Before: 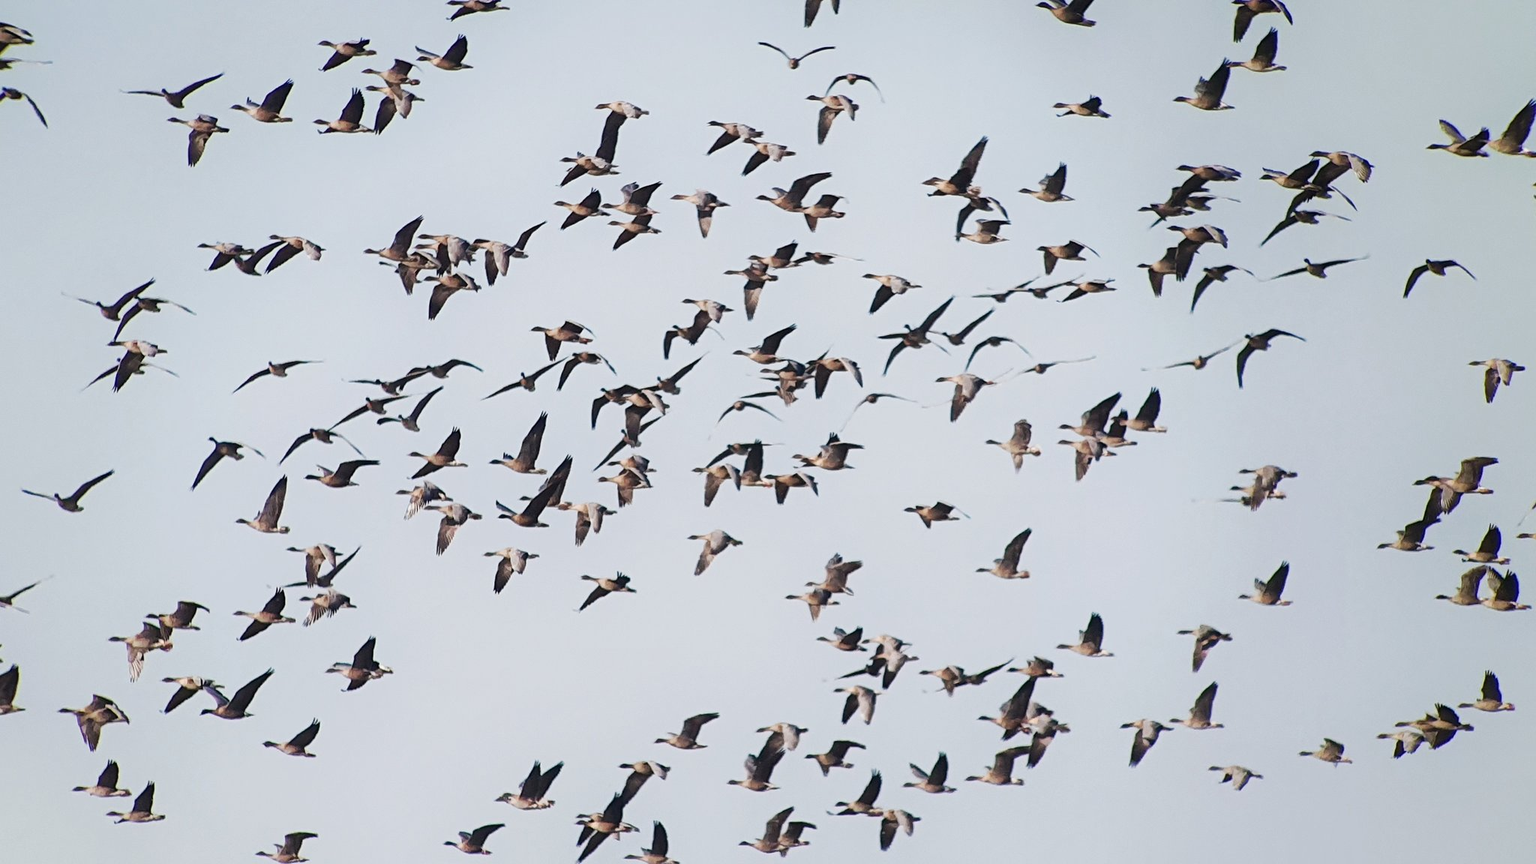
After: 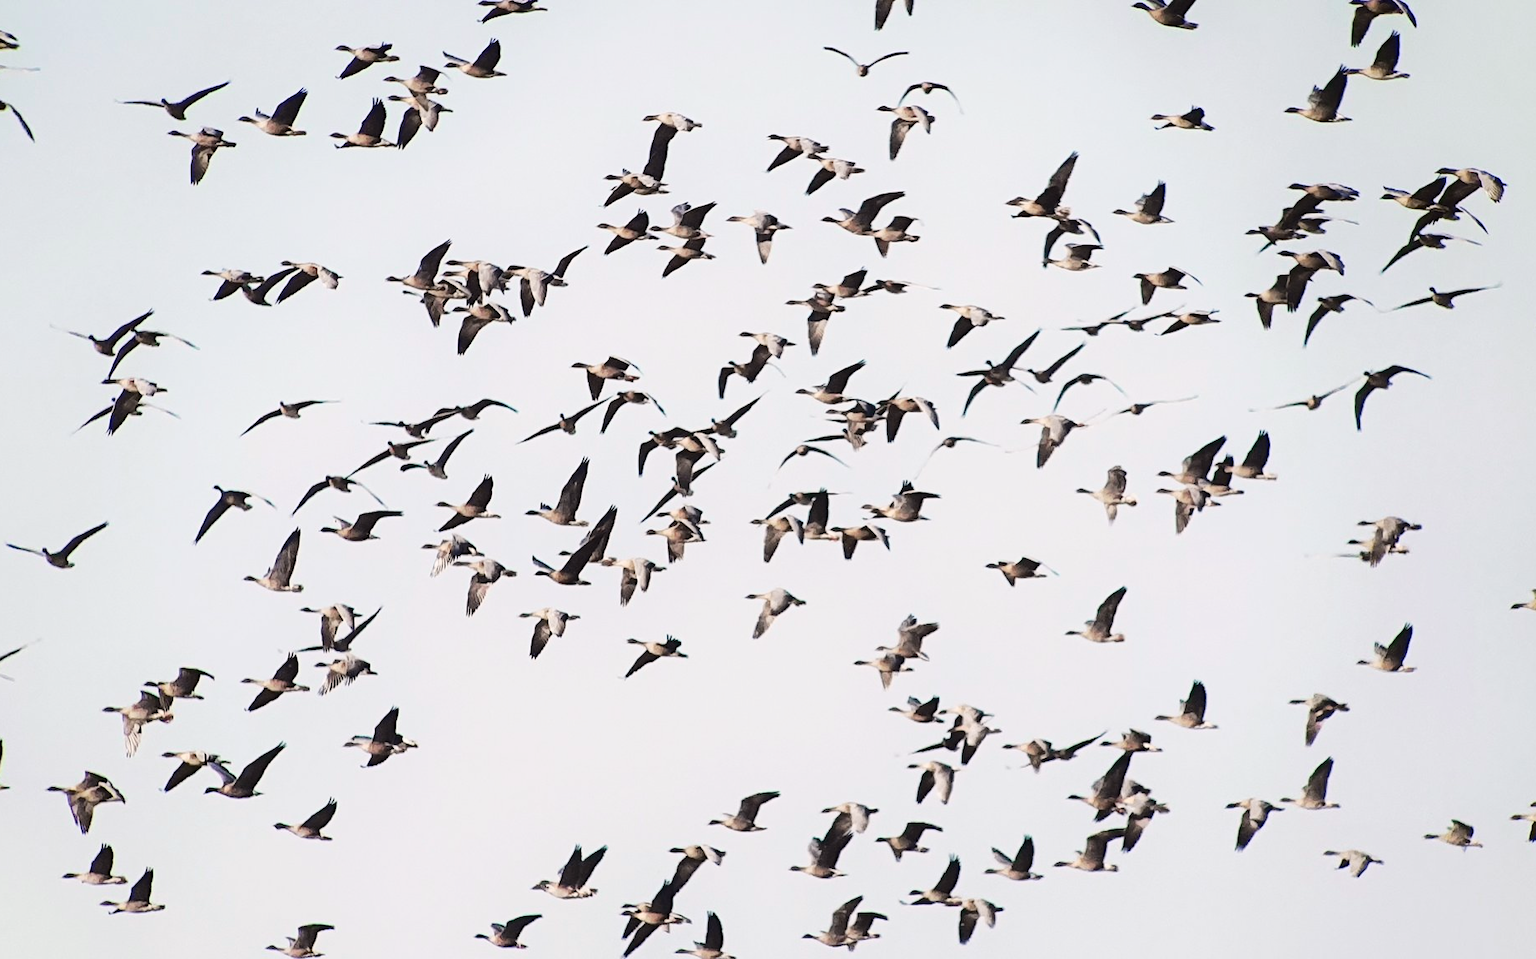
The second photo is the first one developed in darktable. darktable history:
crop and rotate: left 1.088%, right 8.807%
tone curve: curves: ch0 [(0, 0.023) (0.1, 0.084) (0.184, 0.168) (0.45, 0.54) (0.57, 0.683) (0.722, 0.825) (0.877, 0.948) (1, 1)]; ch1 [(0, 0) (0.414, 0.395) (0.453, 0.437) (0.502, 0.509) (0.521, 0.519) (0.573, 0.568) (0.618, 0.61) (0.654, 0.642) (1, 1)]; ch2 [(0, 0) (0.421, 0.43) (0.45, 0.463) (0.492, 0.504) (0.511, 0.519) (0.557, 0.557) (0.602, 0.605) (1, 1)], color space Lab, independent channels, preserve colors none
